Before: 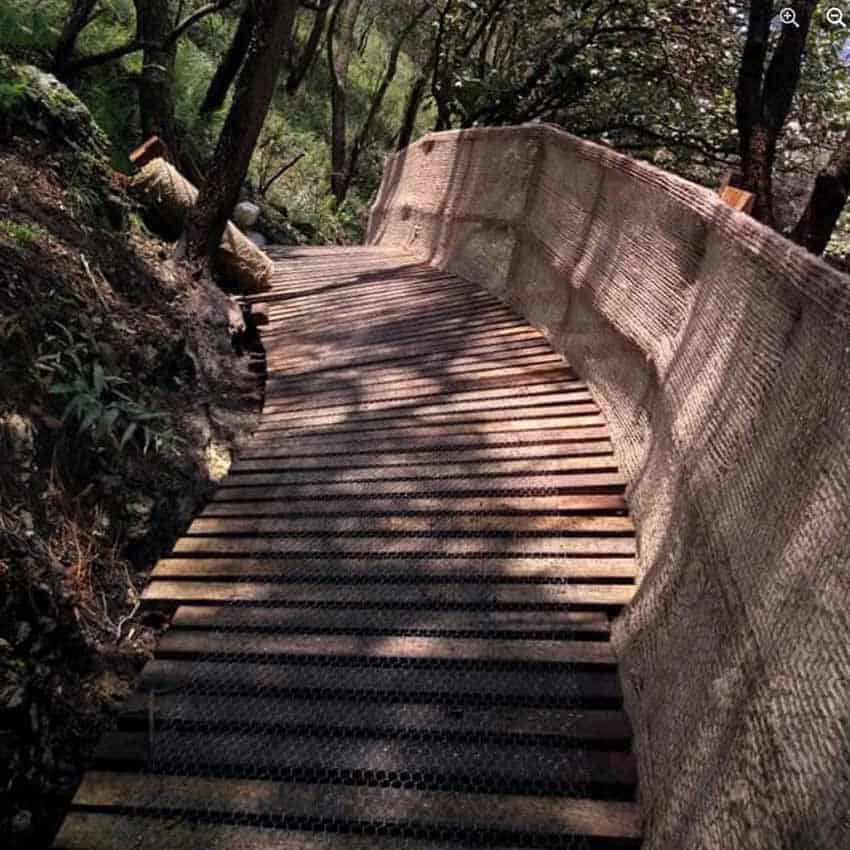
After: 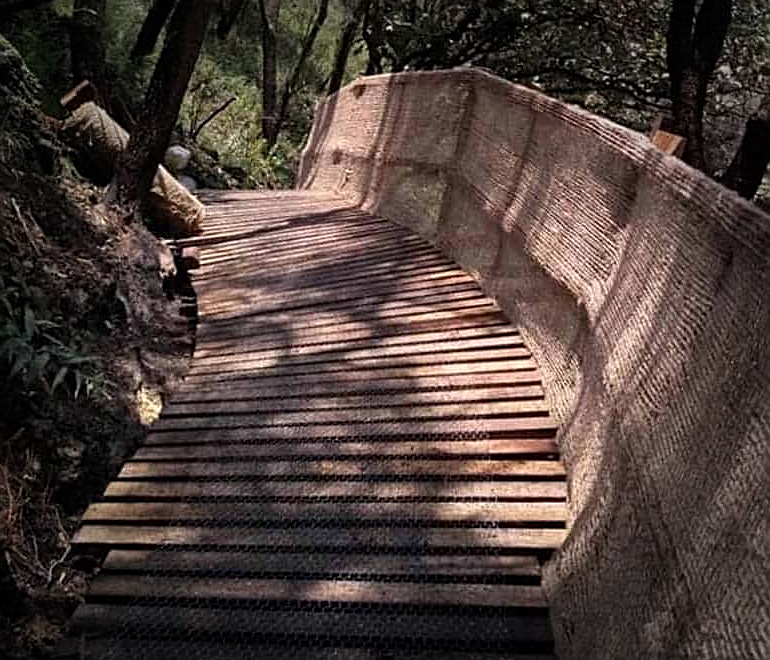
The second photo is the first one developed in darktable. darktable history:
sharpen: on, module defaults
vignetting: fall-off start 66.7%, fall-off radius 39.74%, brightness -0.576, saturation -0.258, automatic ratio true, width/height ratio 0.671, dithering 16-bit output
crop: left 8.155%, top 6.611%, bottom 15.385%
white balance: red 1, blue 1
